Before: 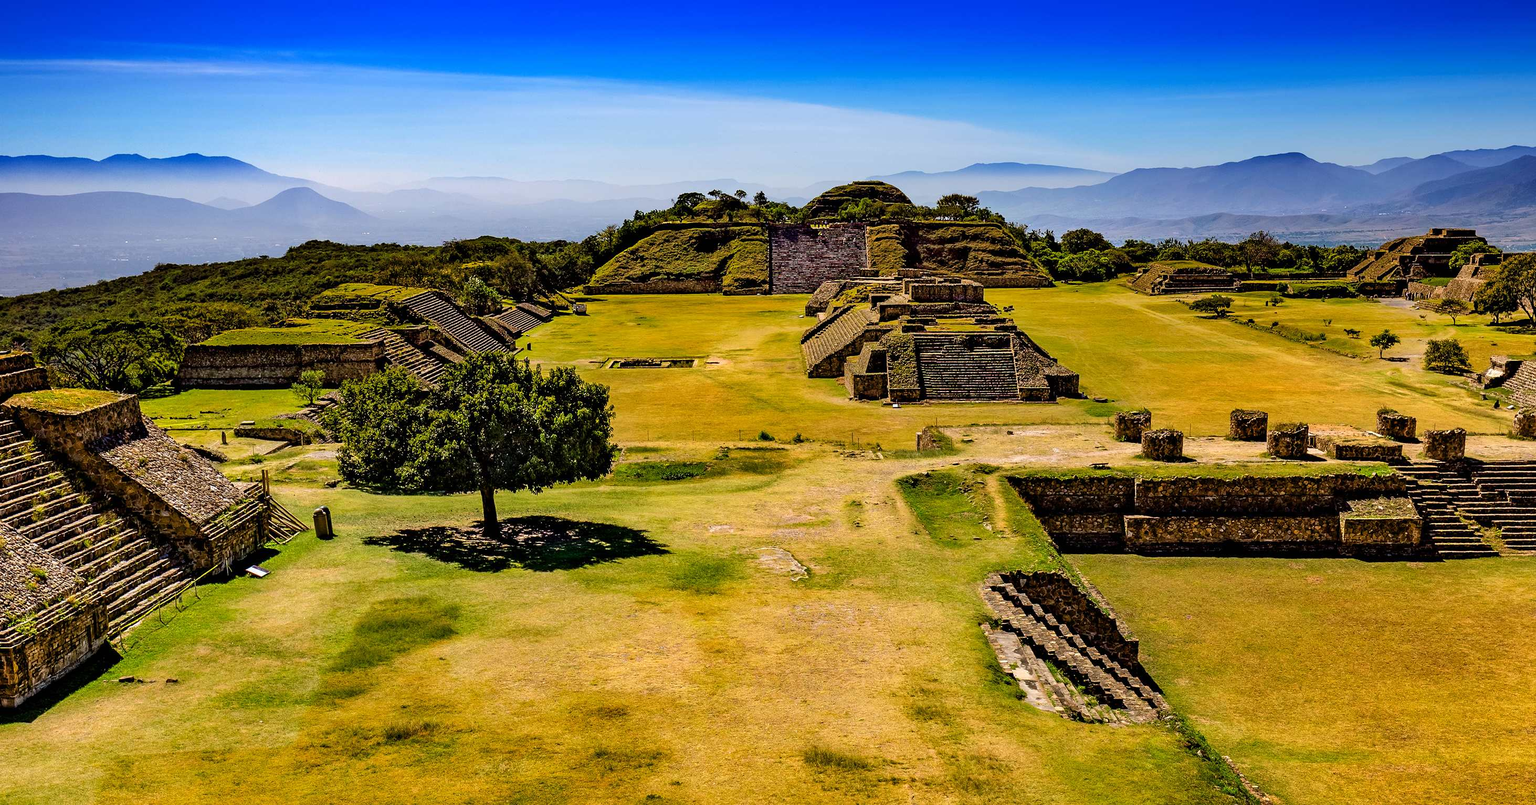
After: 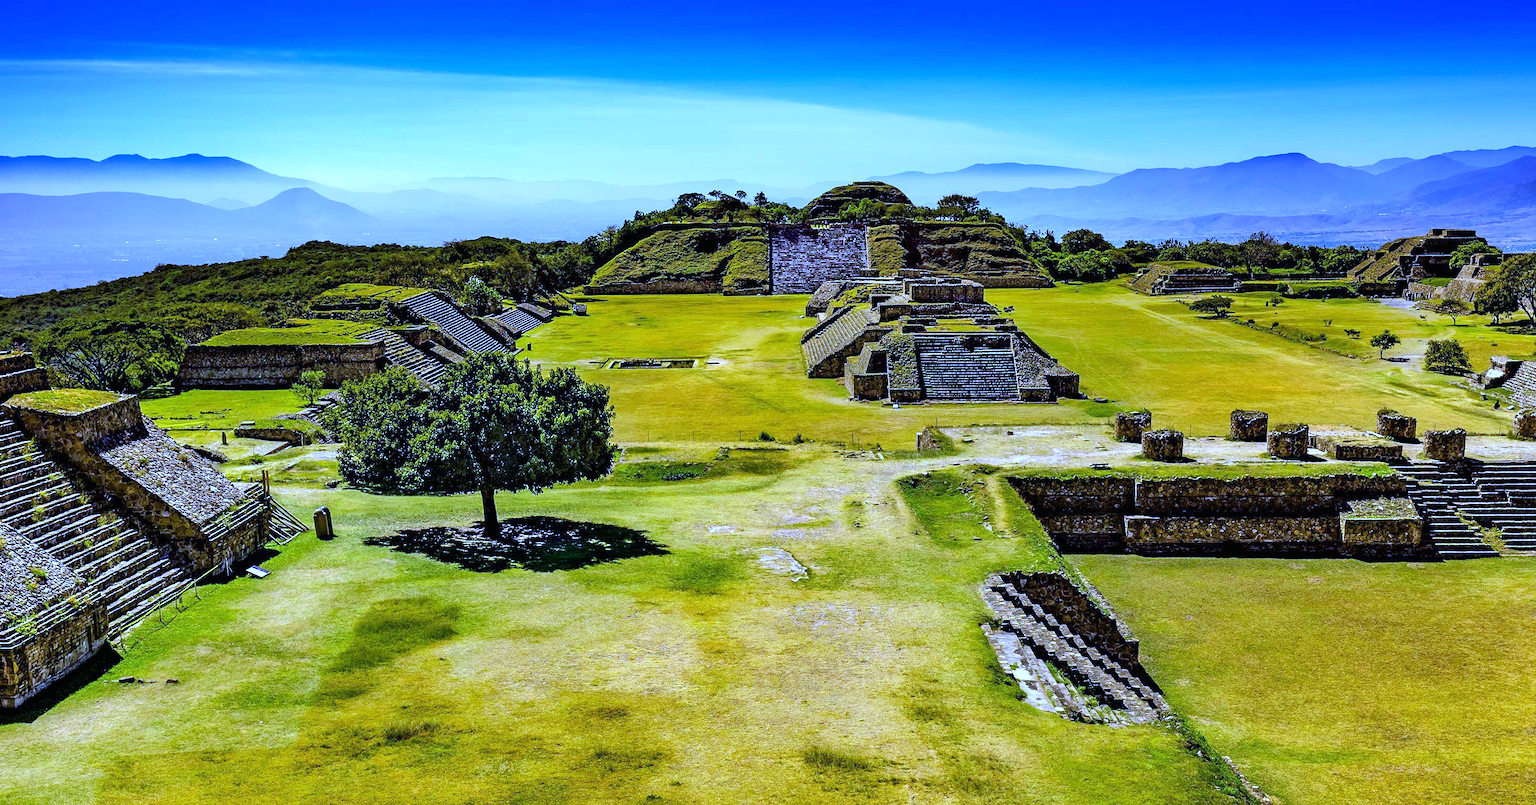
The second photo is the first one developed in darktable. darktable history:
exposure: black level correction 0, exposure 0.5 EV, compensate highlight preservation false
white balance: red 0.766, blue 1.537
